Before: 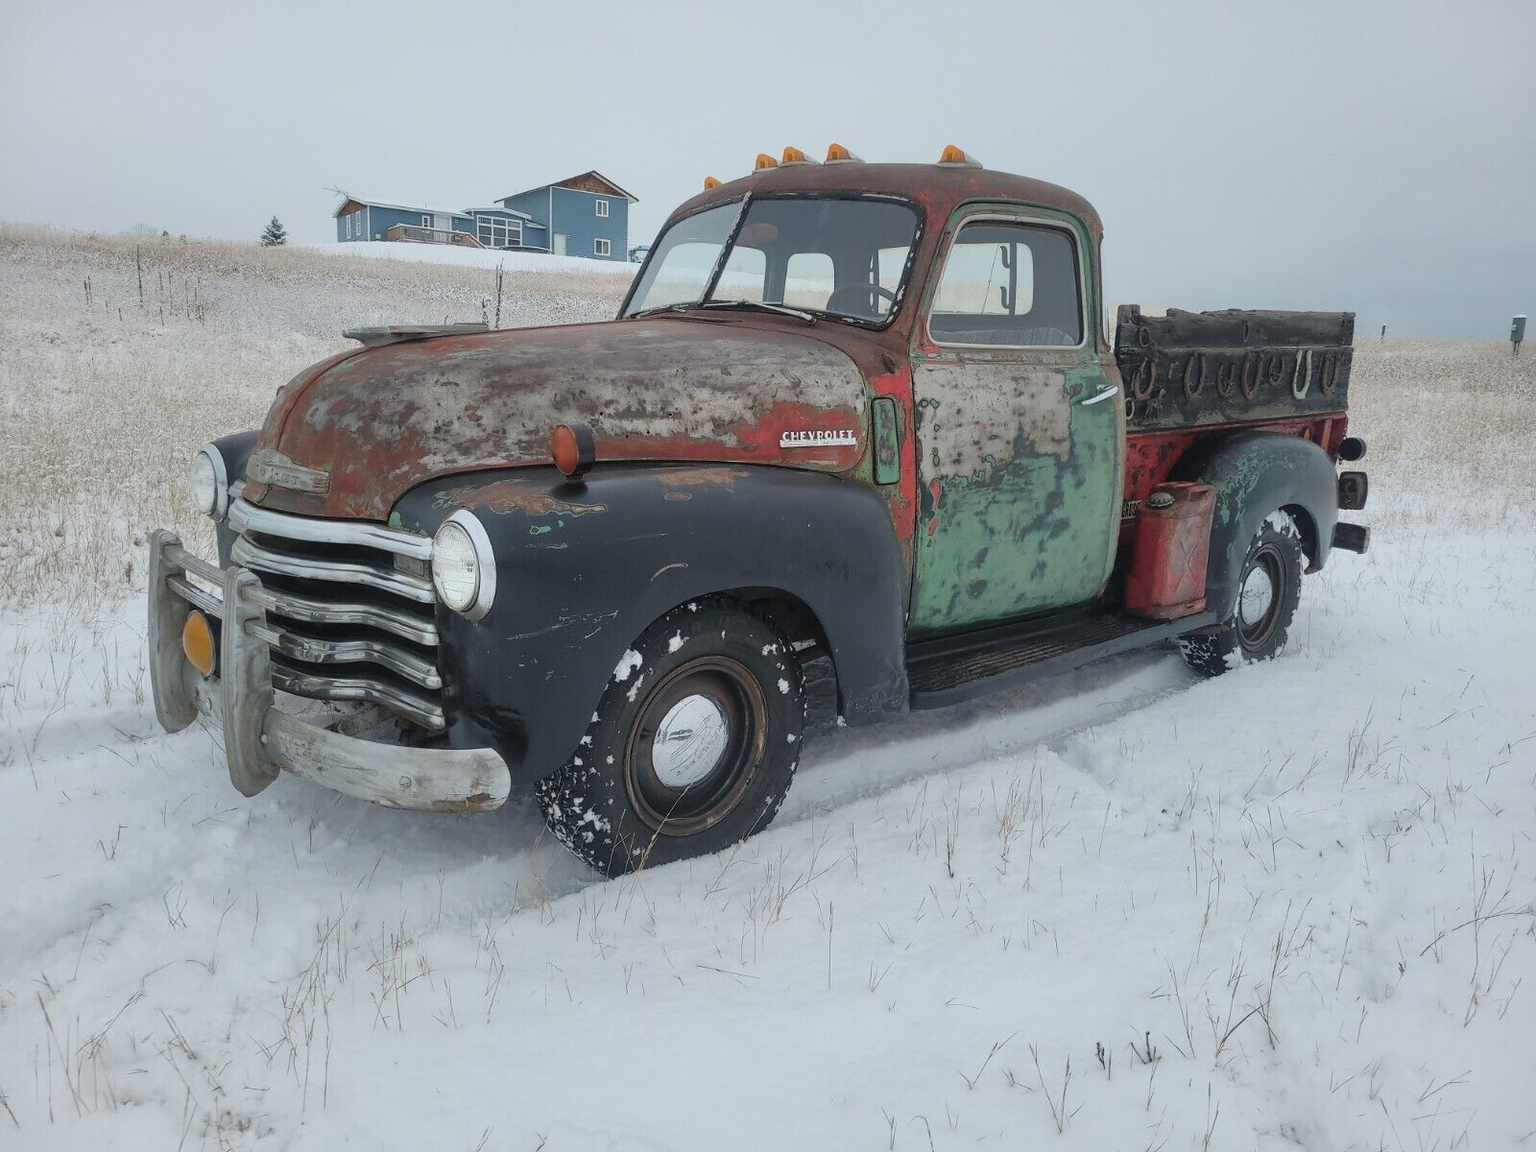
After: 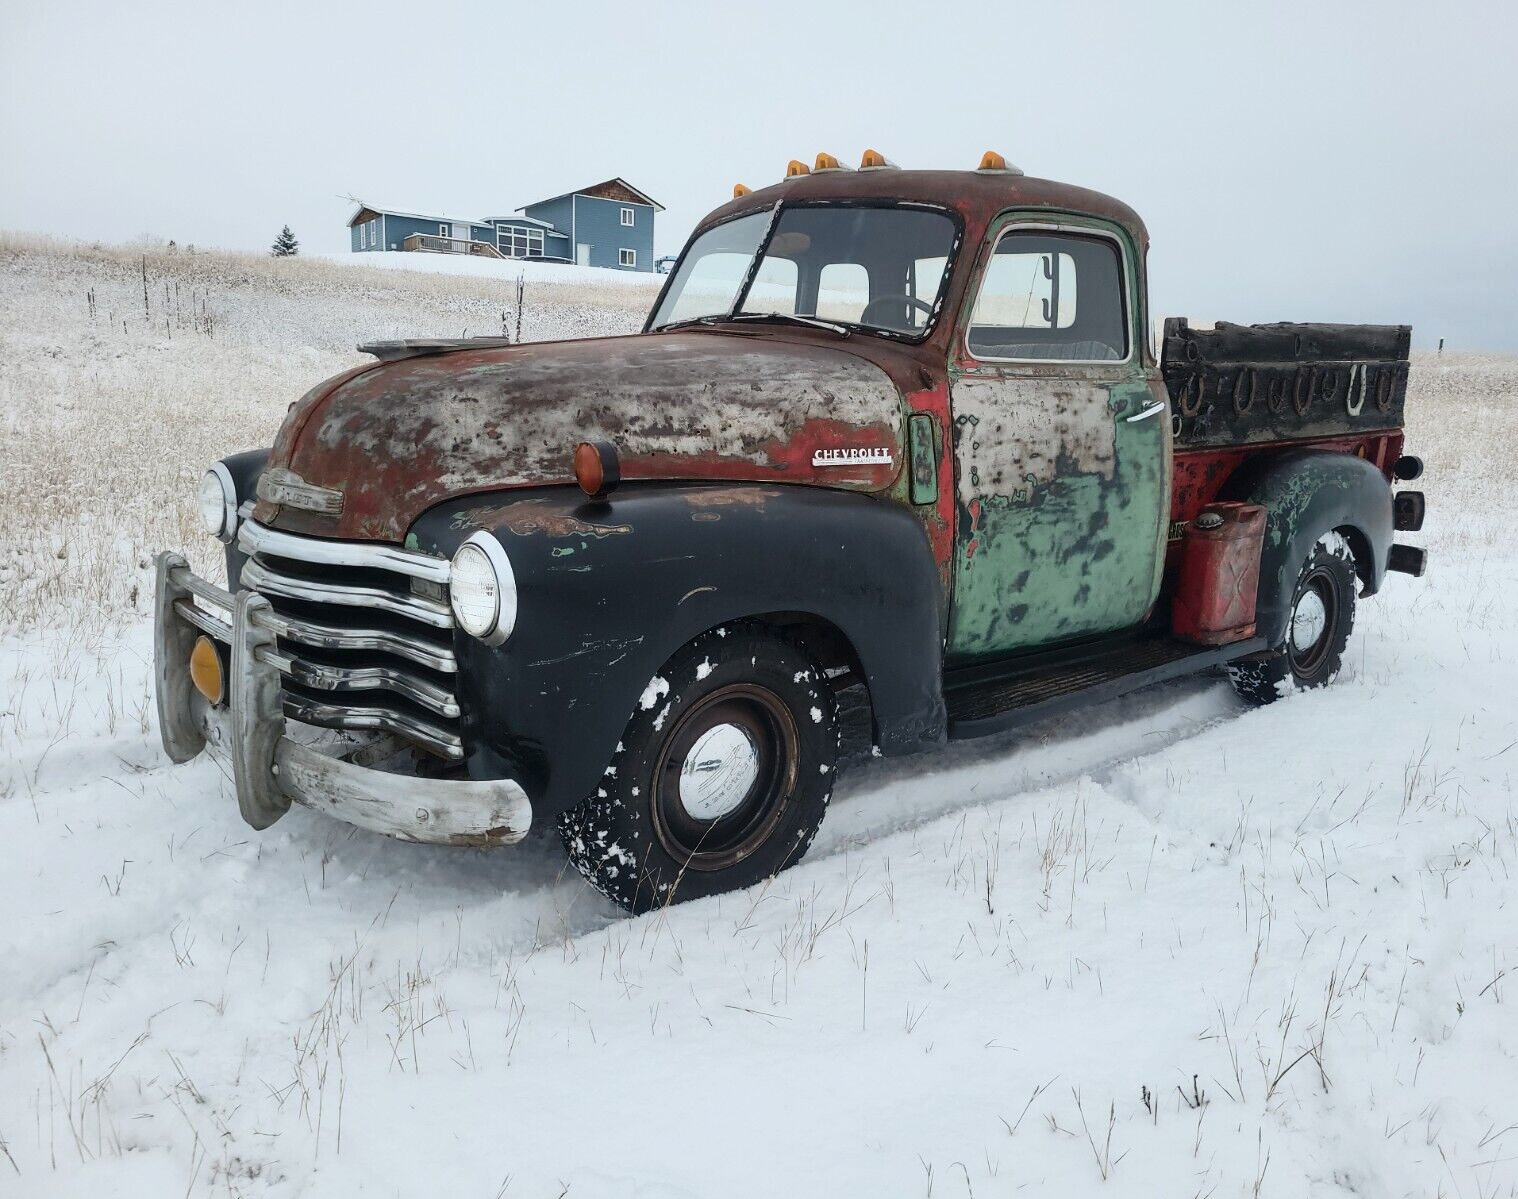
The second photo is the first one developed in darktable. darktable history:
contrast brightness saturation: contrast 0.272
crop and rotate: right 5.104%
